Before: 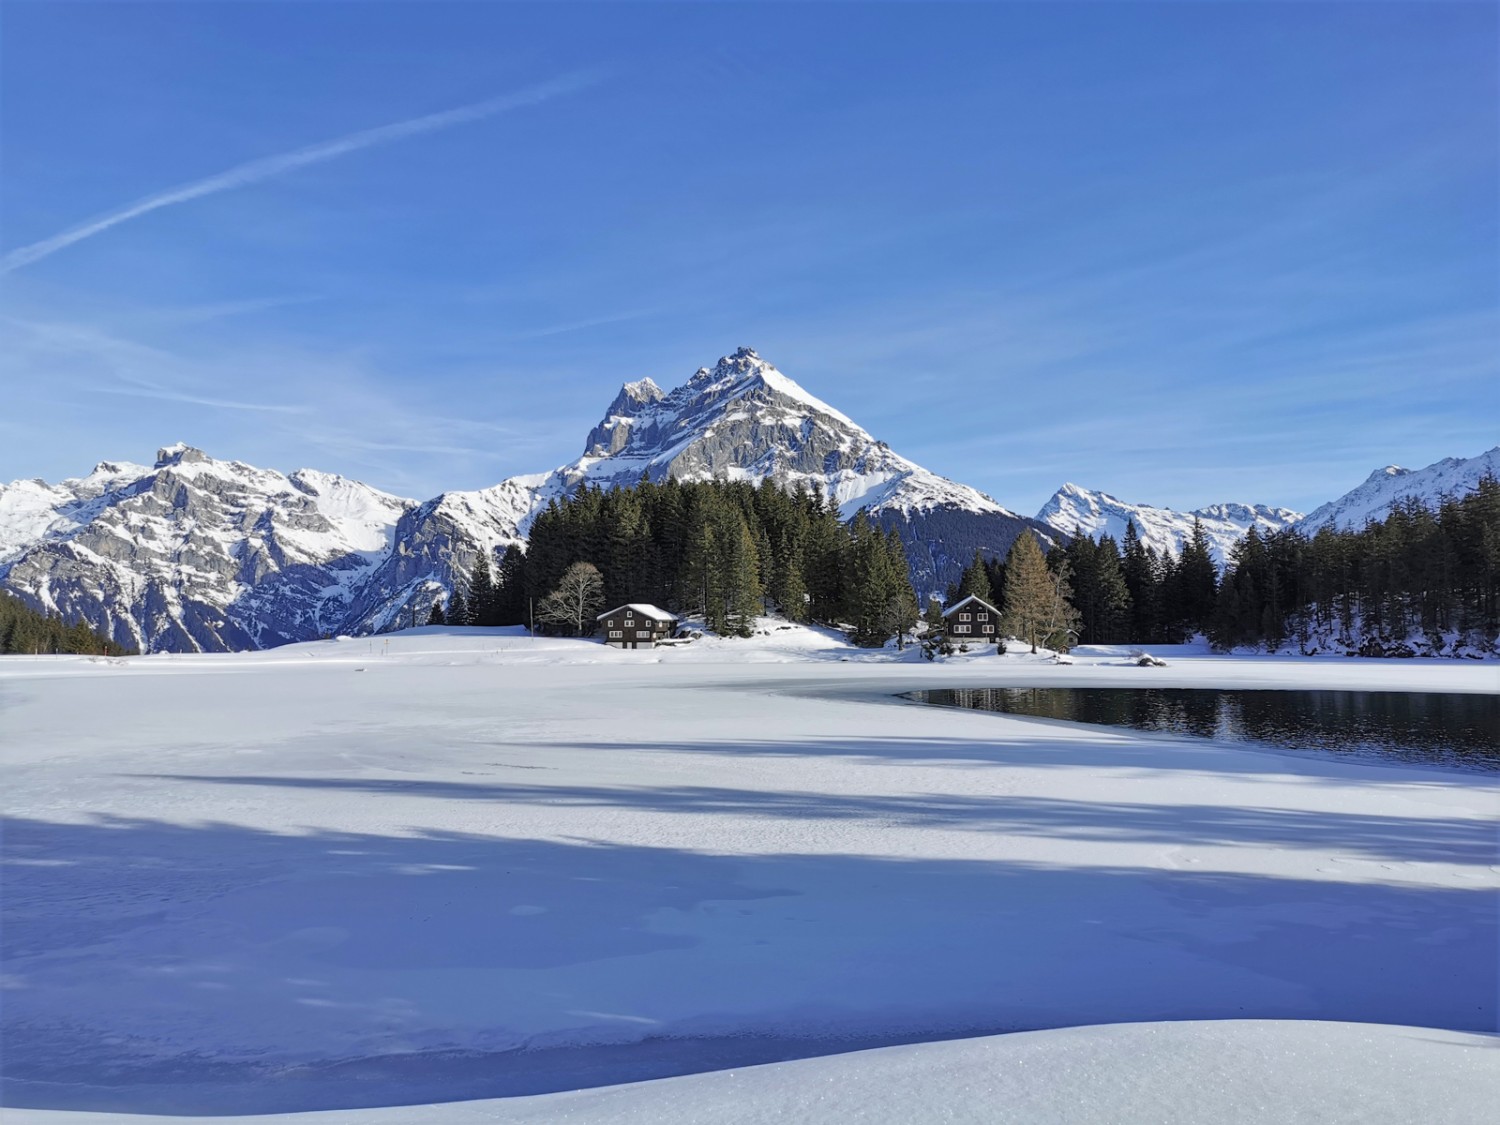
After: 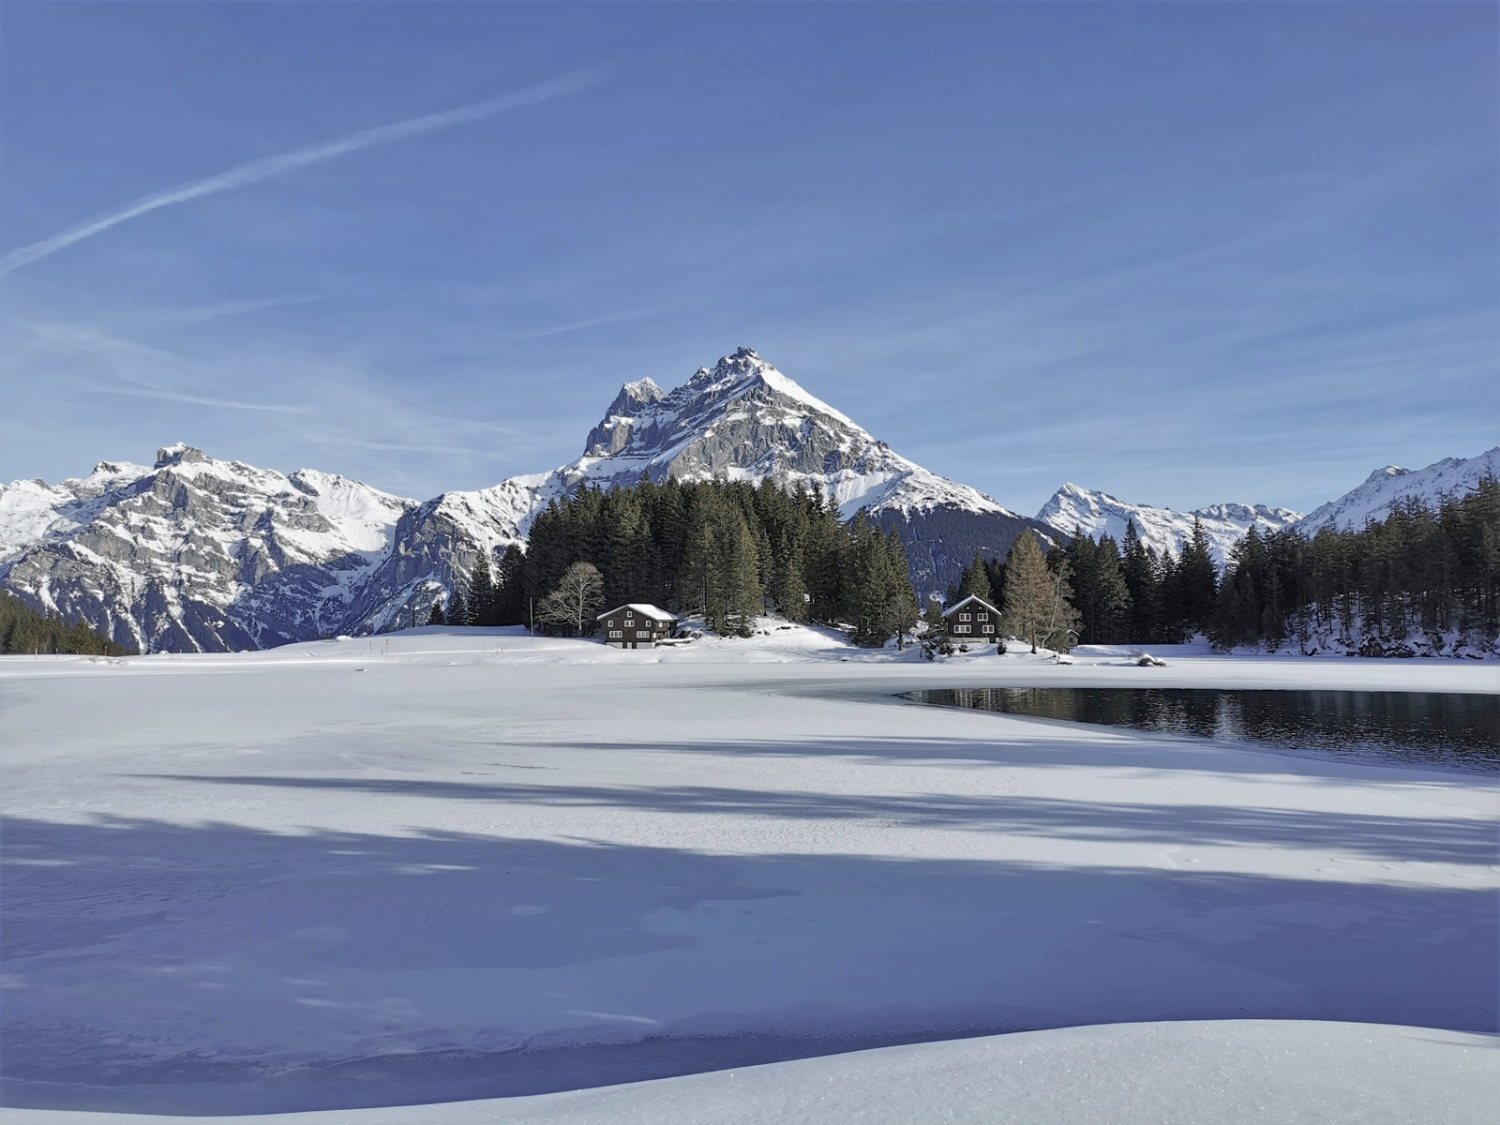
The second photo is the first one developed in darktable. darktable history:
contrast brightness saturation: contrast 0.099, saturation -0.302
shadows and highlights: on, module defaults
sharpen: radius 5.358, amount 0.309, threshold 25.978
